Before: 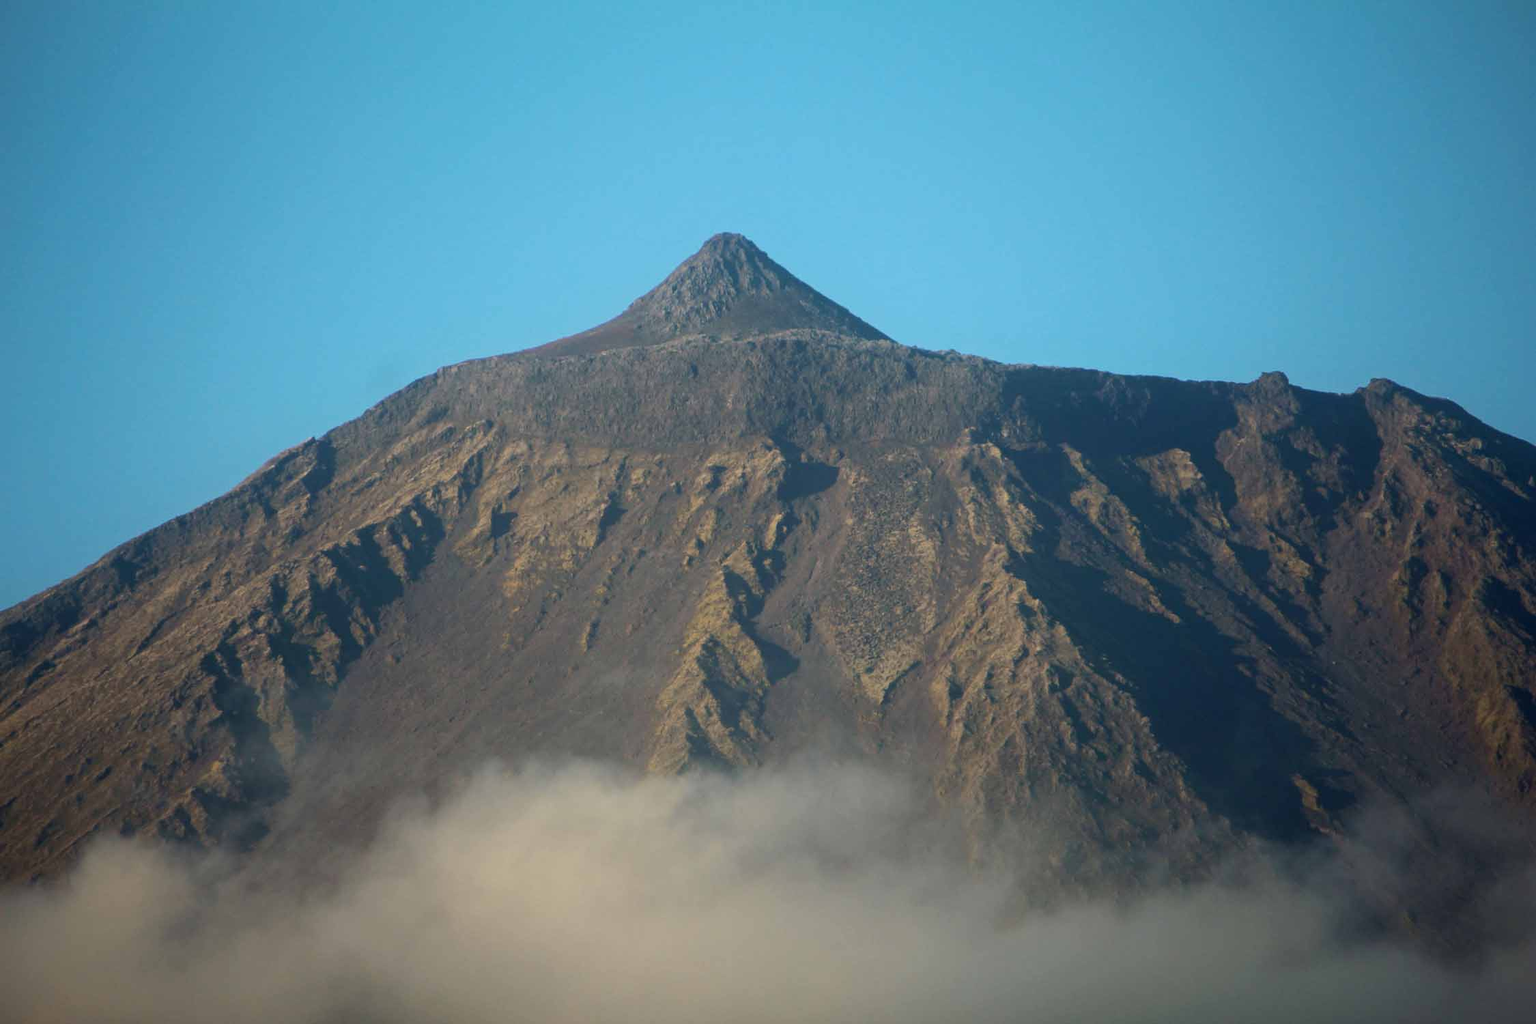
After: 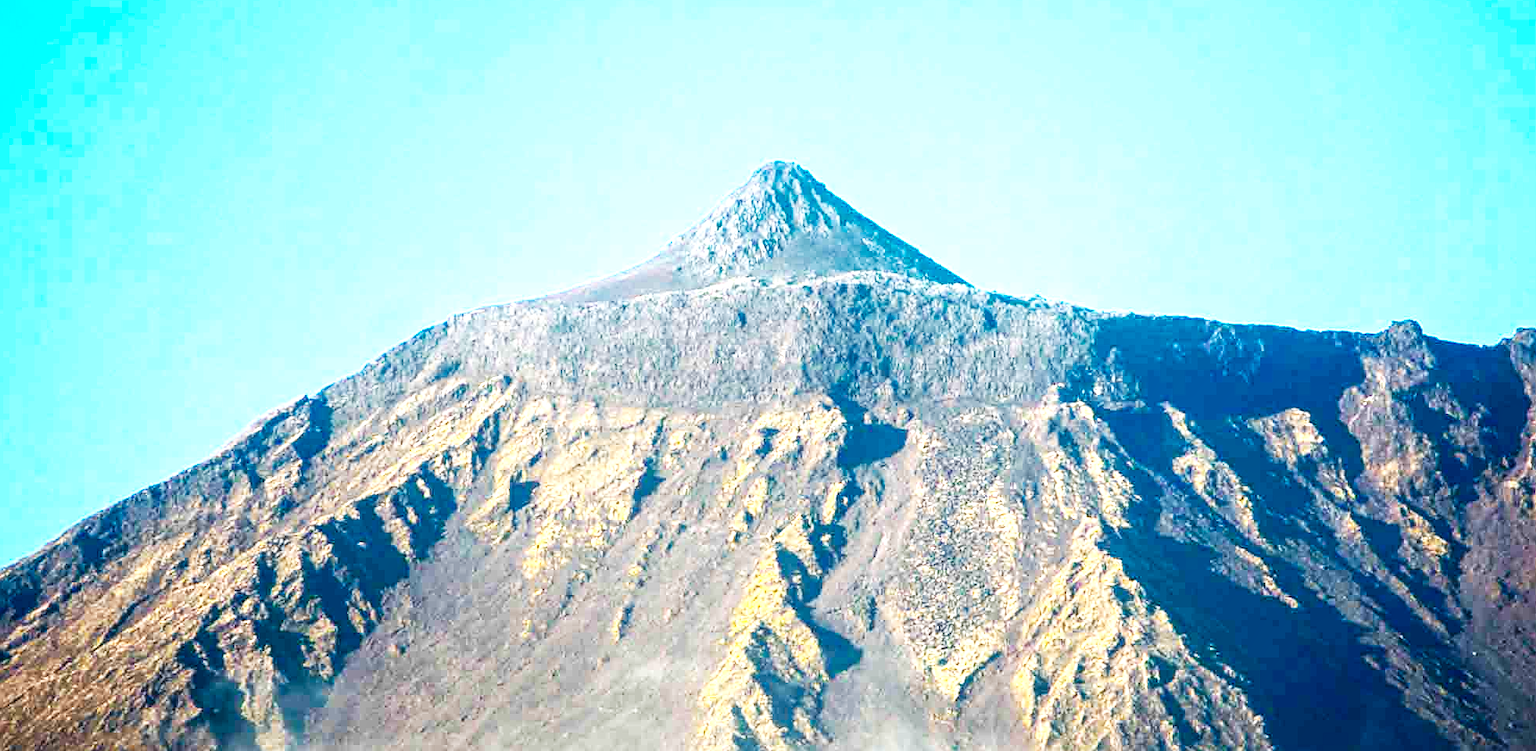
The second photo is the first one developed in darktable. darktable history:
color balance rgb: shadows lift › luminance -19.917%, global offset › luminance 0.25%, linear chroma grading › shadows -29.336%, linear chroma grading › global chroma 34.626%, perceptual saturation grading › global saturation 30.678%, perceptual brilliance grading › global brilliance 29.441%, perceptual brilliance grading › highlights 12.265%, perceptual brilliance grading › mid-tones 23.863%
crop: left 3.04%, top 9.012%, right 9.615%, bottom 26.864%
base curve: curves: ch0 [(0, 0) (0.007, 0.004) (0.027, 0.03) (0.046, 0.07) (0.207, 0.54) (0.442, 0.872) (0.673, 0.972) (1, 1)], preserve colors none
sharpen: on, module defaults
local contrast: detail 150%
